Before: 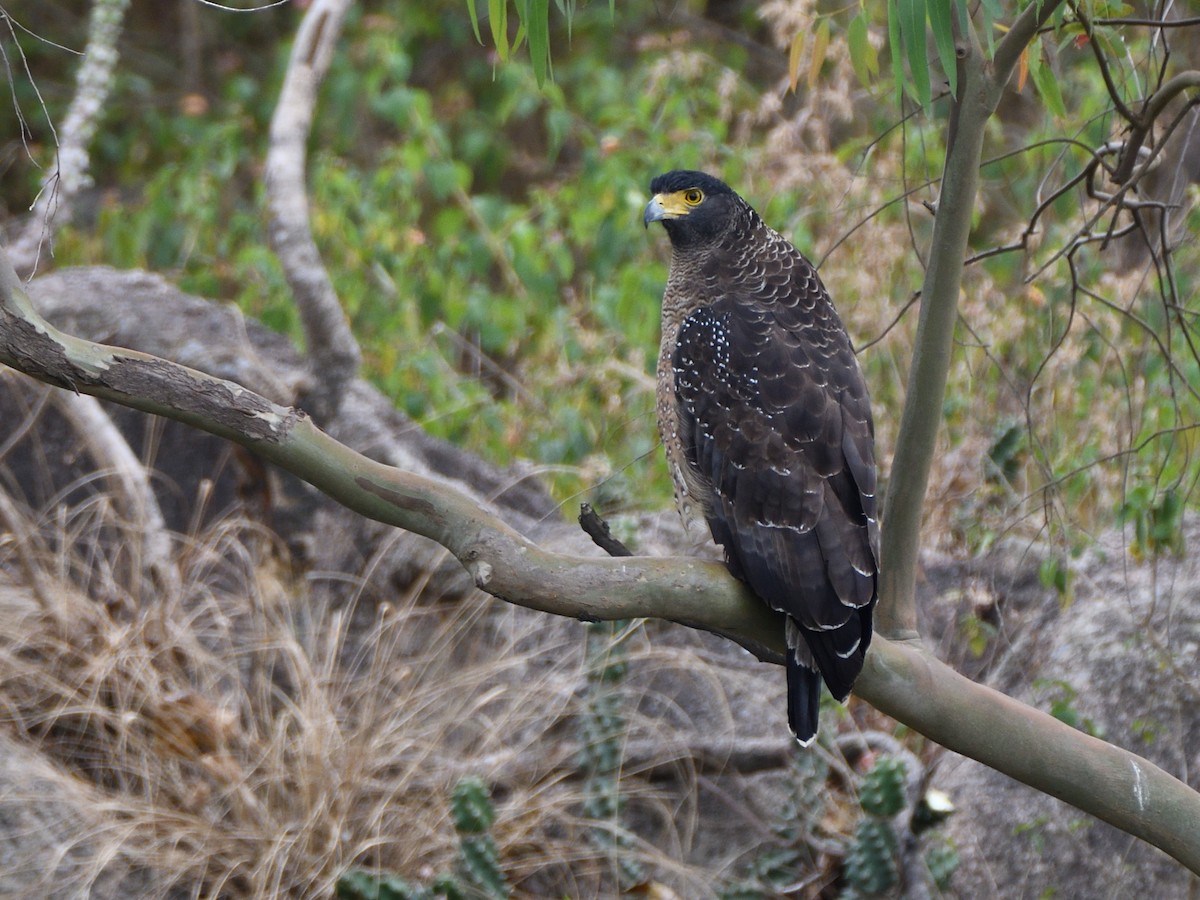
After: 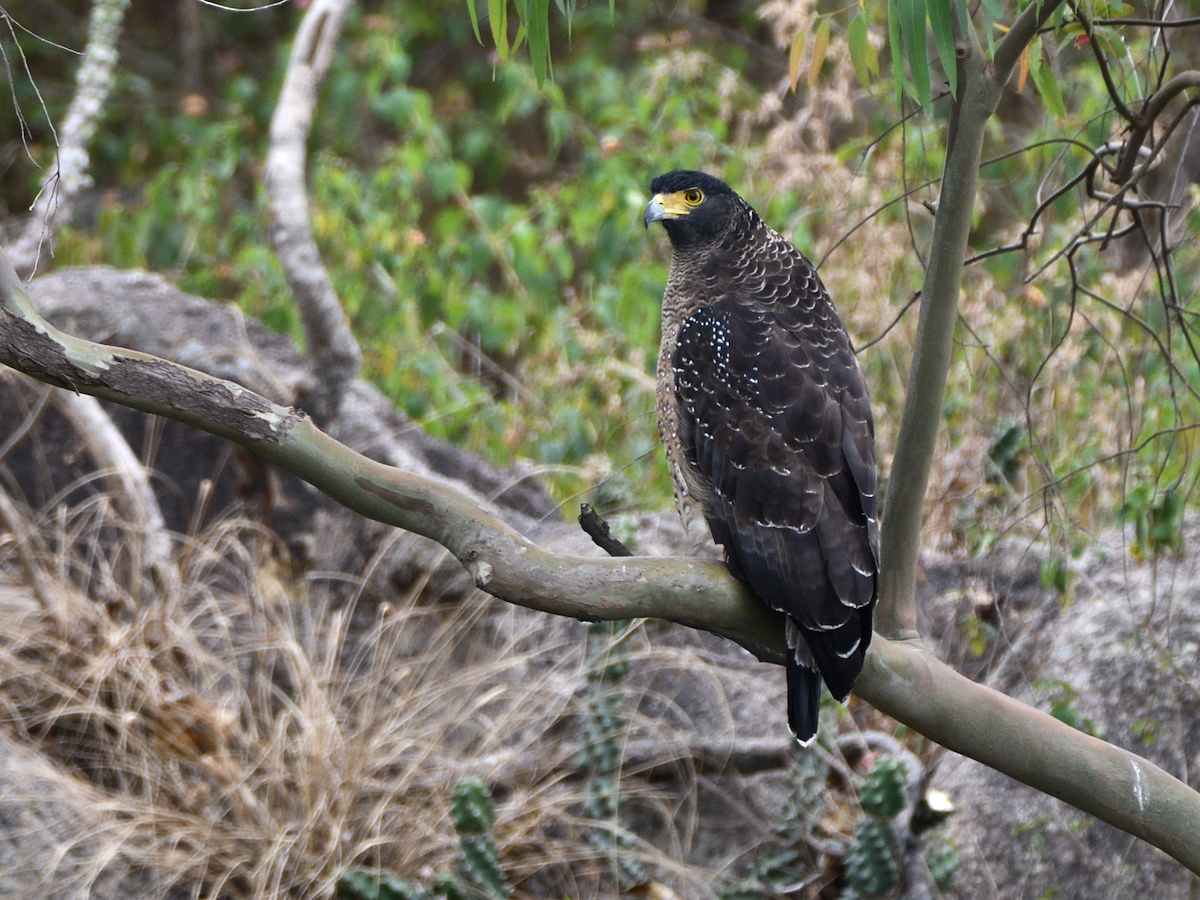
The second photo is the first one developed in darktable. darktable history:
tone equalizer: -8 EV -0.446 EV, -7 EV -0.386 EV, -6 EV -0.341 EV, -5 EV -0.24 EV, -3 EV 0.209 EV, -2 EV 0.343 EV, -1 EV 0.39 EV, +0 EV 0.435 EV, edges refinement/feathering 500, mask exposure compensation -1.57 EV, preserve details no
